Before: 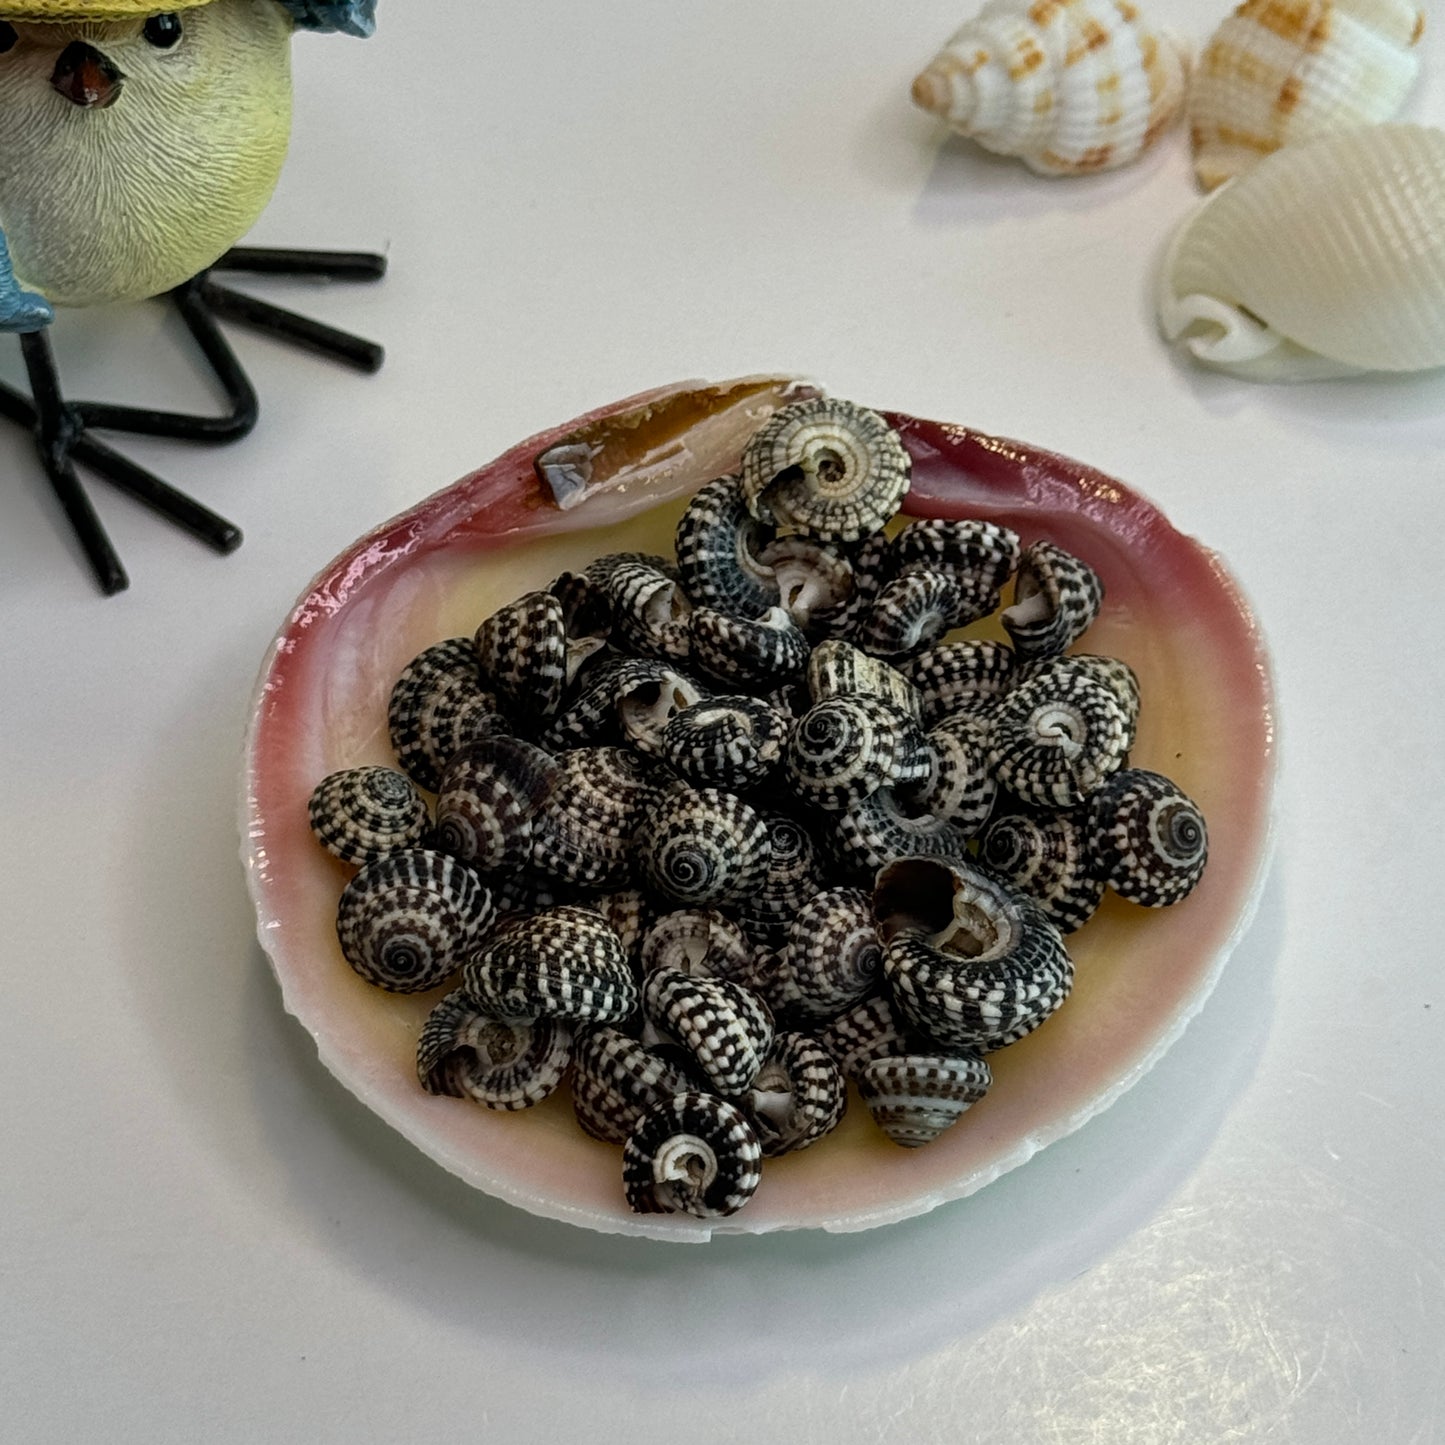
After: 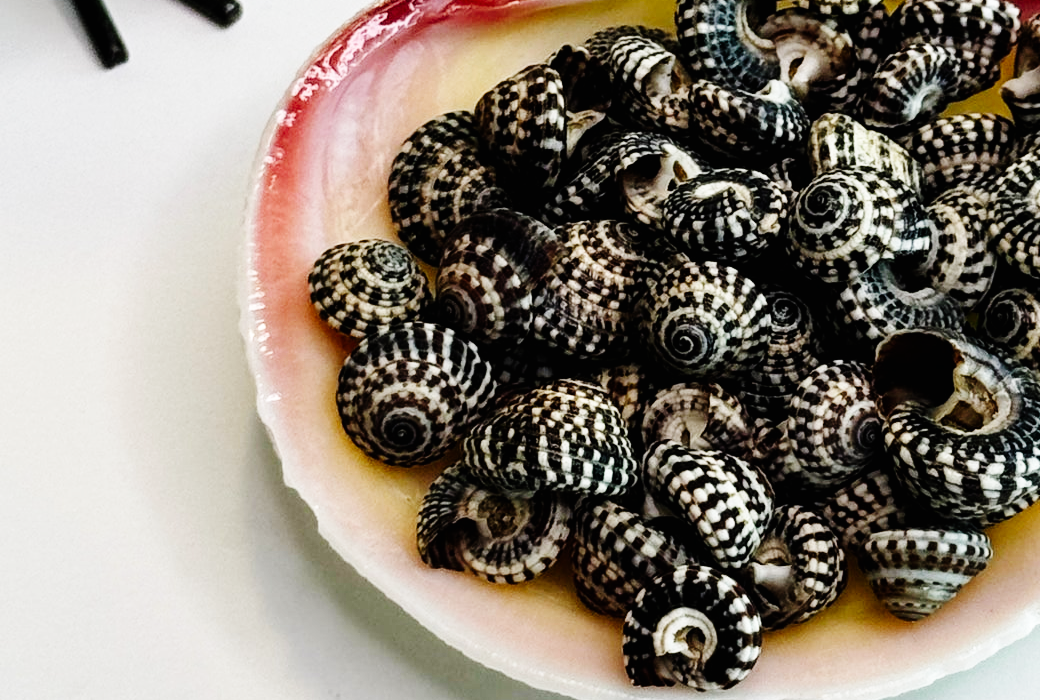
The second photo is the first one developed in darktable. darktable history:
crop: top 36.498%, right 27.964%, bottom 14.995%
base curve: curves: ch0 [(0, 0) (0, 0) (0.002, 0.001) (0.008, 0.003) (0.019, 0.011) (0.037, 0.037) (0.064, 0.11) (0.102, 0.232) (0.152, 0.379) (0.216, 0.524) (0.296, 0.665) (0.394, 0.789) (0.512, 0.881) (0.651, 0.945) (0.813, 0.986) (1, 1)], preserve colors none
